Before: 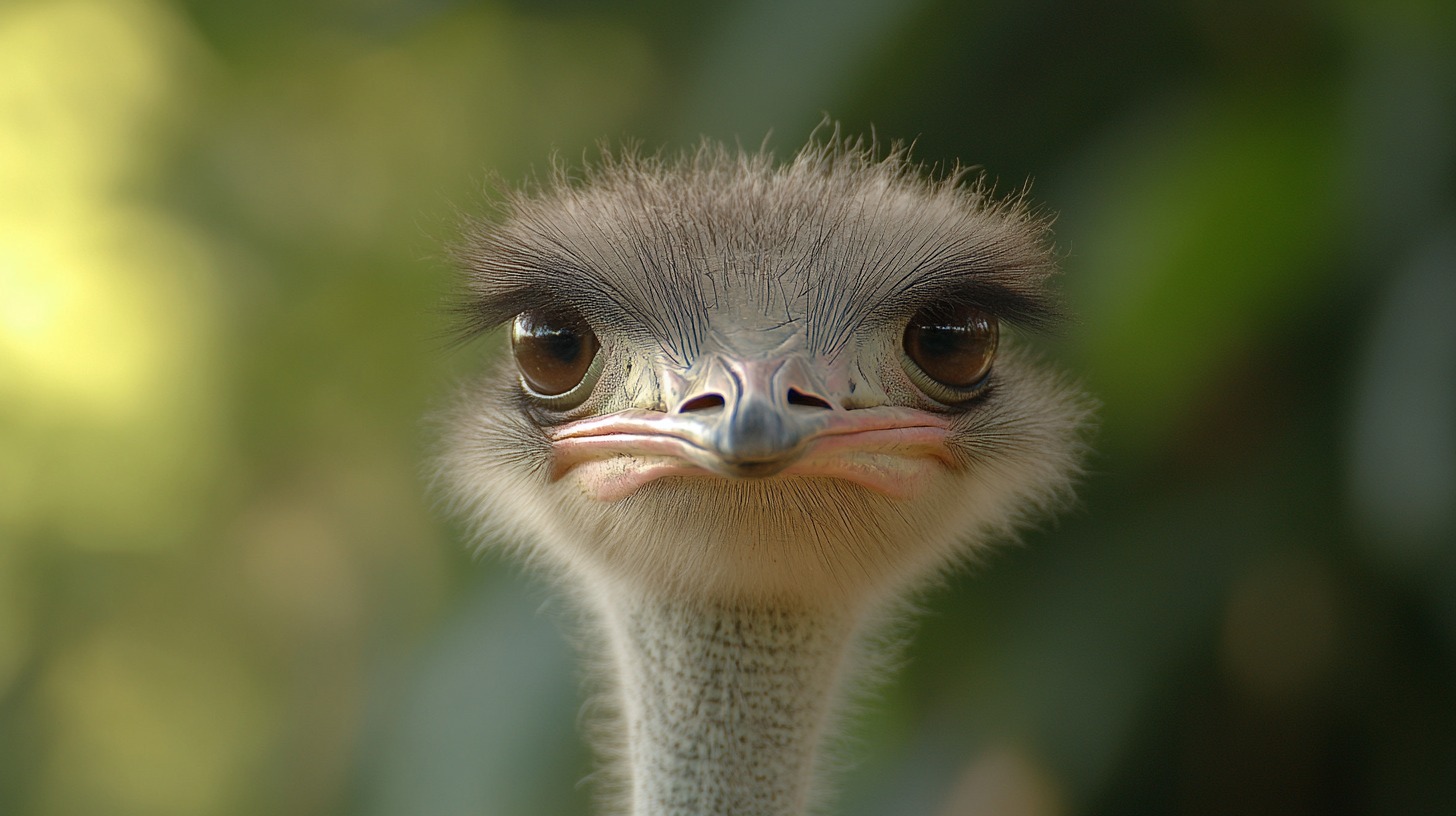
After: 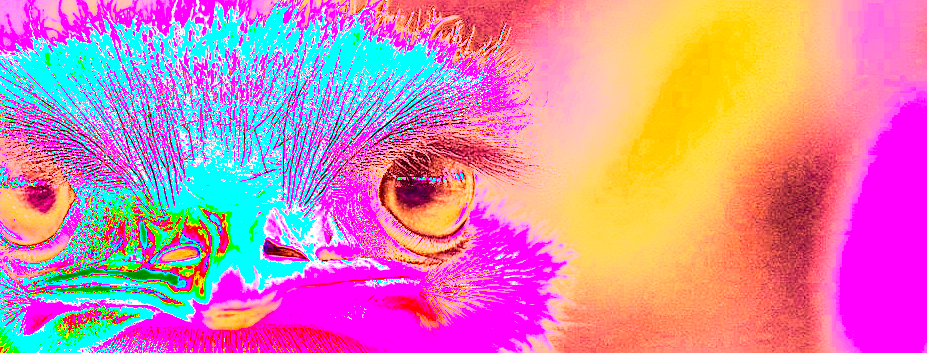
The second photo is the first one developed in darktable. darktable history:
crop: left 36.005%, top 18.293%, right 0.31%, bottom 38.444%
color zones: curves: ch0 [(0.018, 0.548) (0.197, 0.654) (0.425, 0.447) (0.605, 0.658) (0.732, 0.579)]; ch1 [(0.105, 0.531) (0.224, 0.531) (0.386, 0.39) (0.618, 0.456) (0.732, 0.456) (0.956, 0.421)]; ch2 [(0.039, 0.583) (0.215, 0.465) (0.399, 0.544) (0.465, 0.548) (0.614, 0.447) (0.724, 0.43) (0.882, 0.623) (0.956, 0.632)]
contrast brightness saturation: contrast 0.25, saturation -0.31
white balance: red 8, blue 8
sharpen: on, module defaults
color contrast: green-magenta contrast 1.55, blue-yellow contrast 1.83
tone equalizer: on, module defaults
